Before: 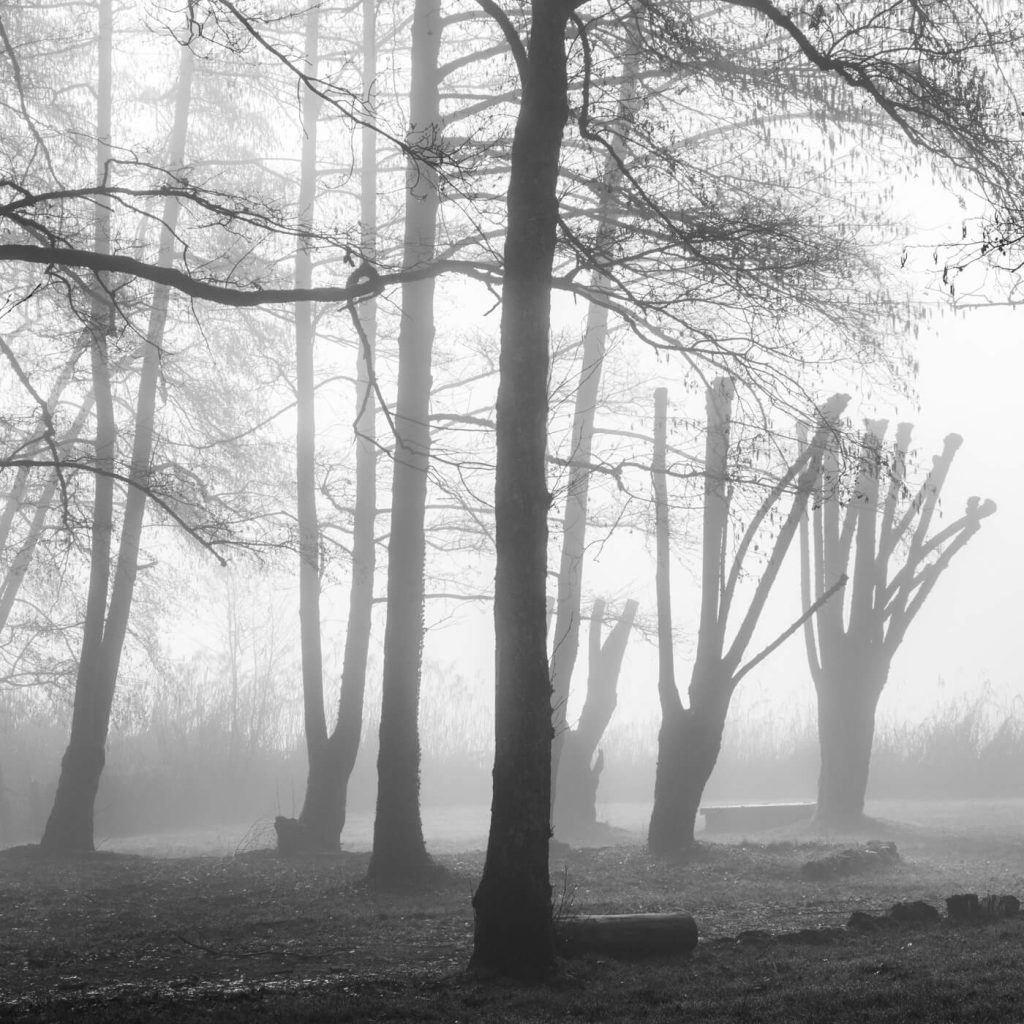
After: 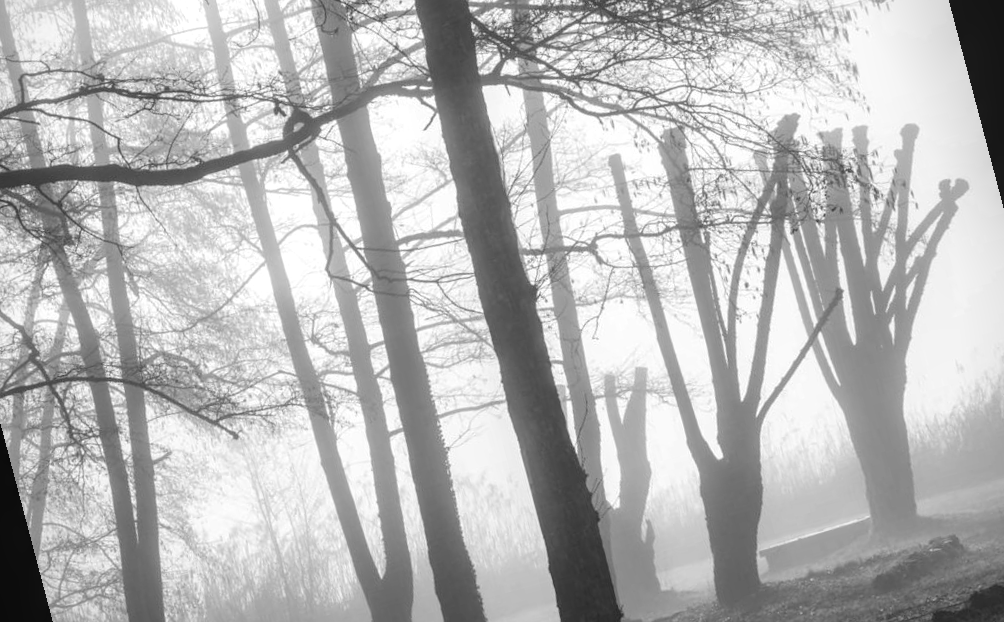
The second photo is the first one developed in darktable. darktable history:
rotate and perspective: rotation -14.8°, crop left 0.1, crop right 0.903, crop top 0.25, crop bottom 0.748
exposure: compensate highlight preservation false
local contrast: on, module defaults
vignetting: fall-off start 91.19%
